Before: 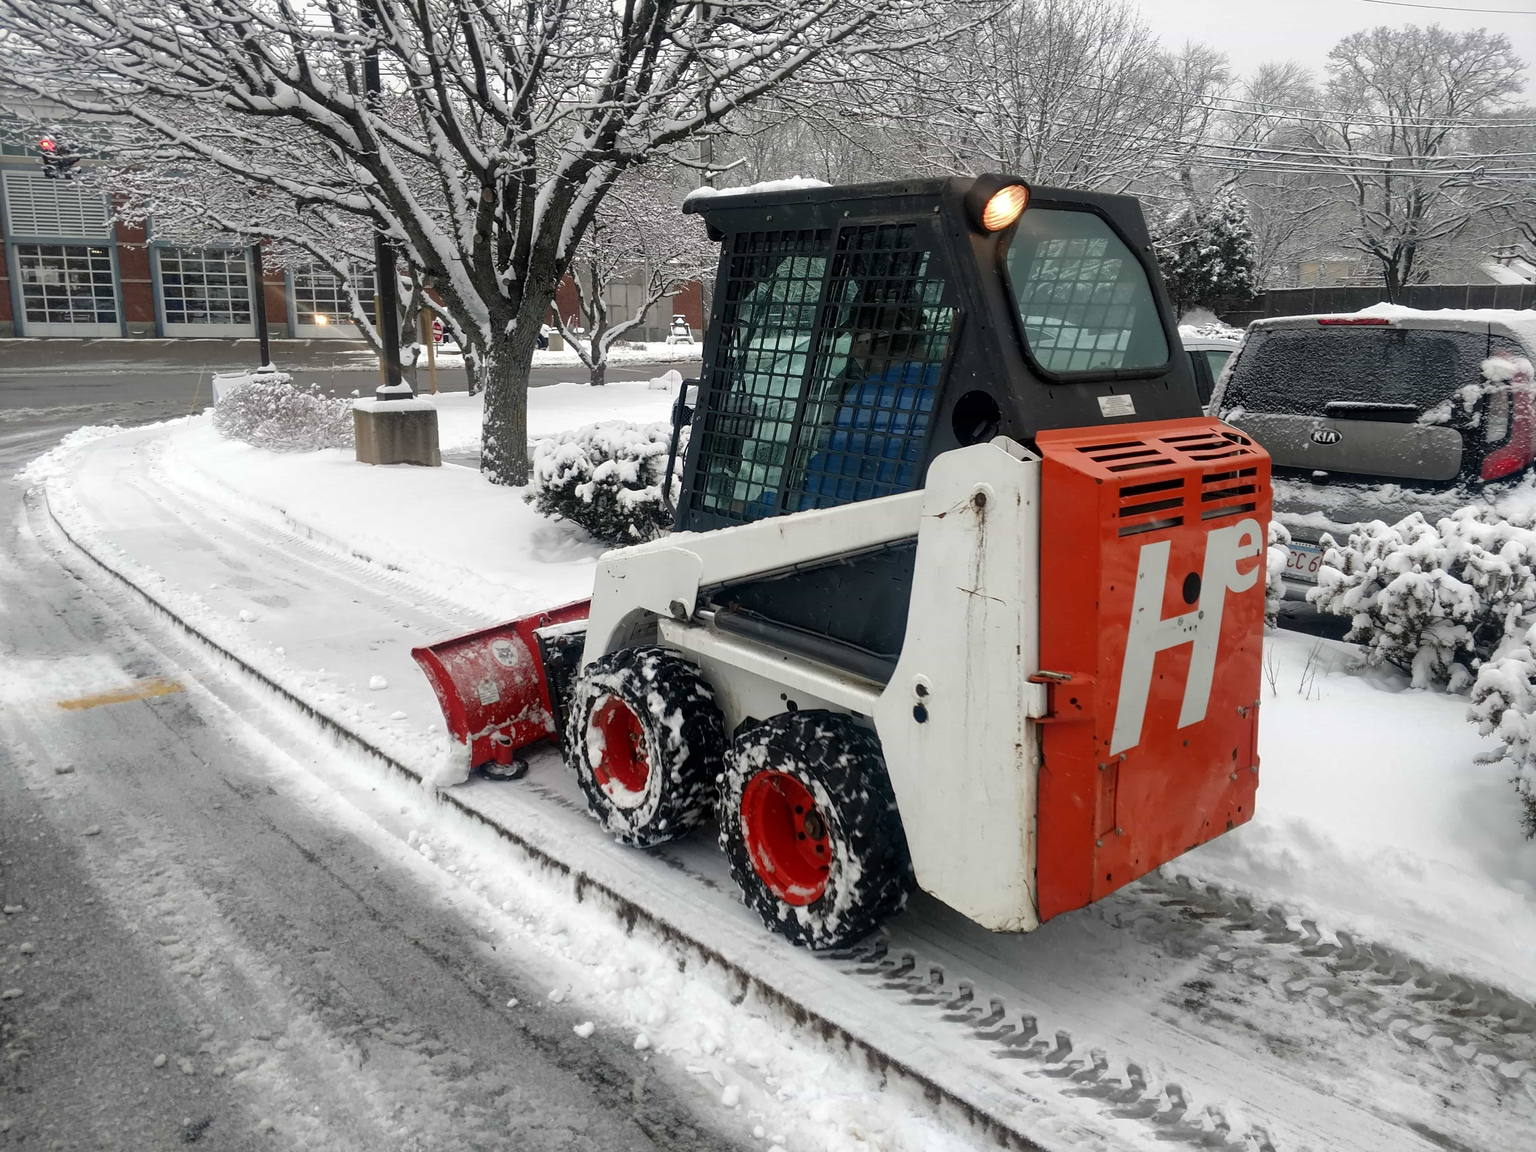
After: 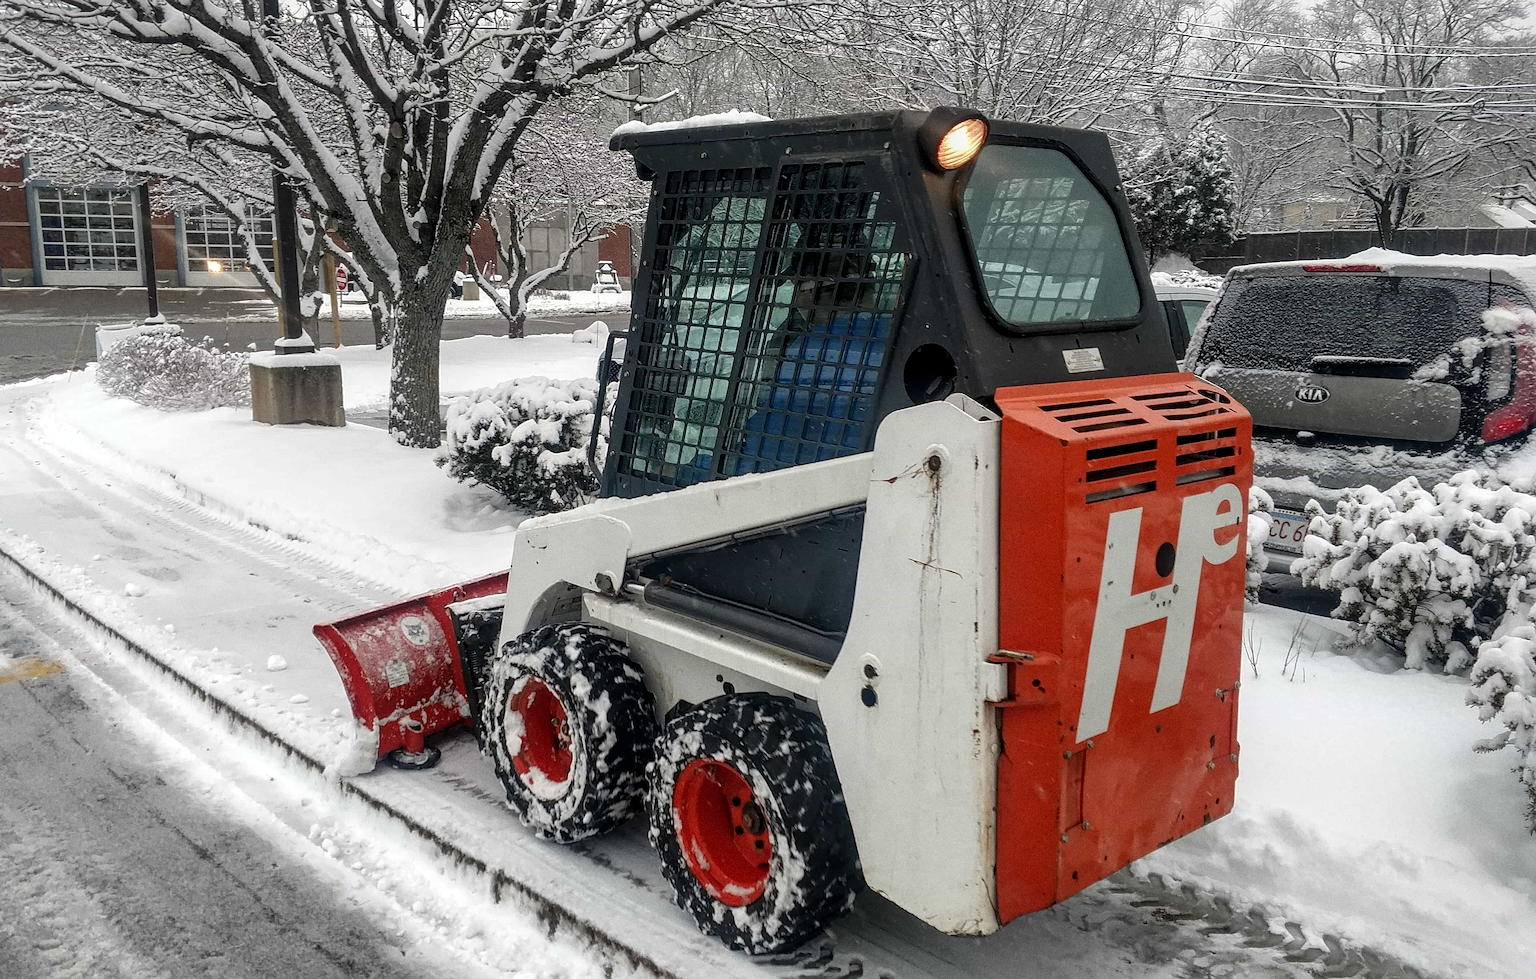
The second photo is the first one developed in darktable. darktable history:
local contrast: on, module defaults
grain: coarseness 0.09 ISO, strength 40%
sharpen: on, module defaults
crop: left 8.155%, top 6.611%, bottom 15.385%
